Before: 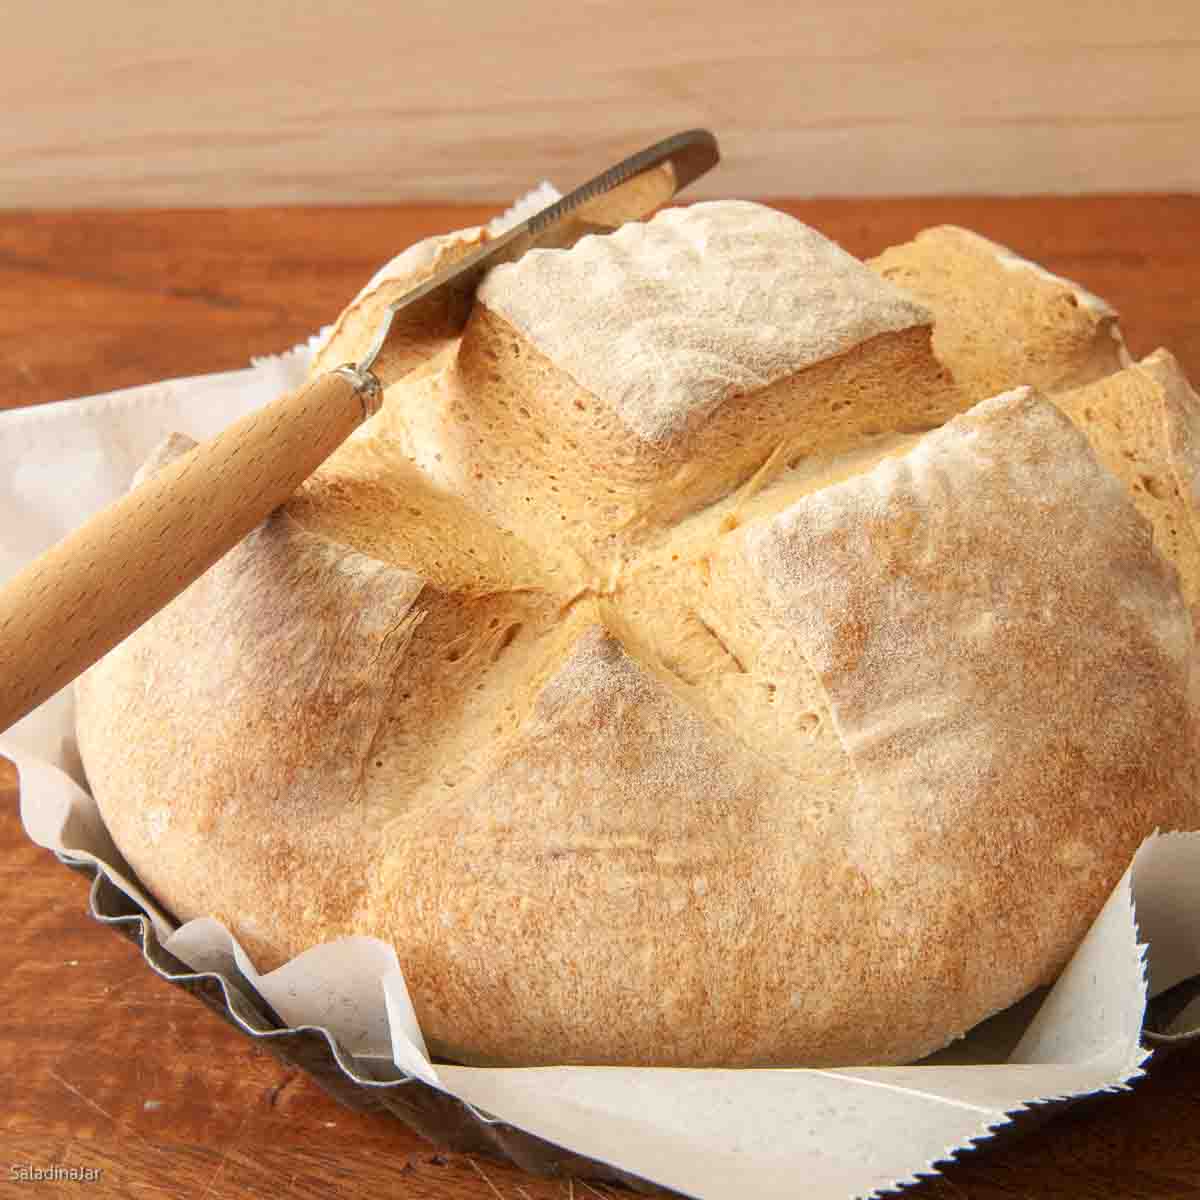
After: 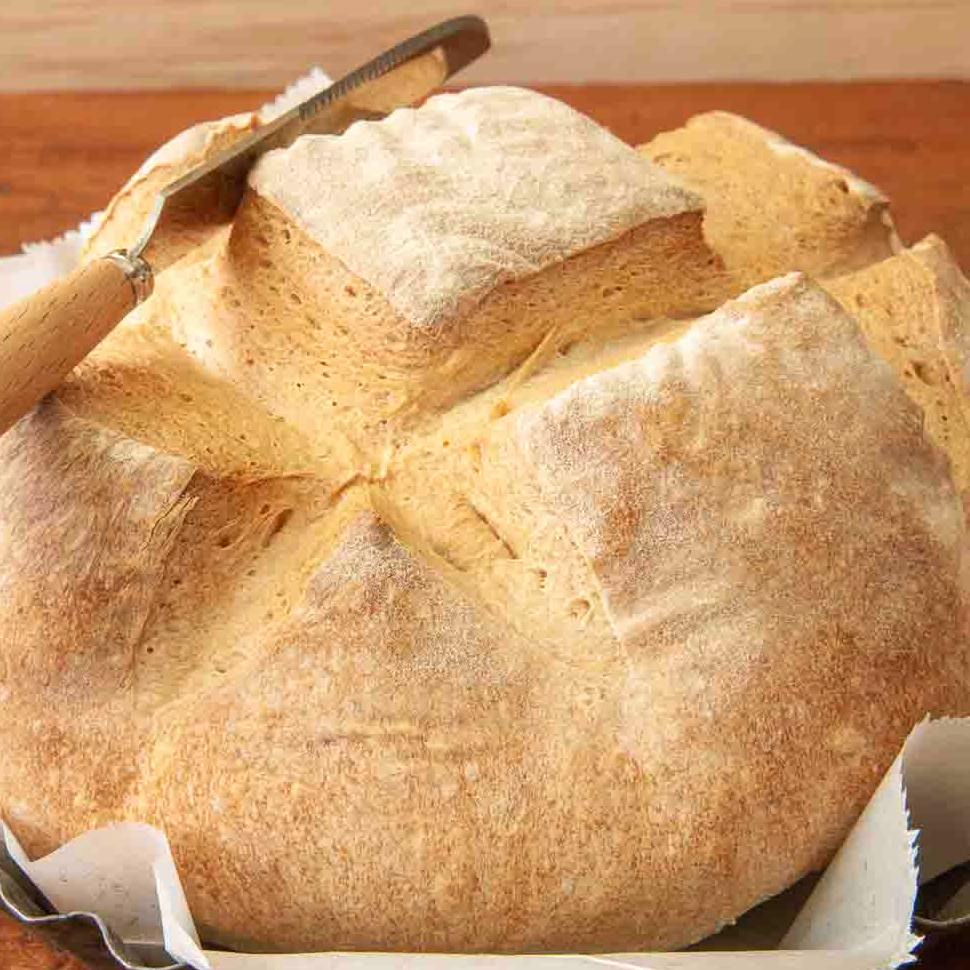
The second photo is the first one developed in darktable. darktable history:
crop: left 19.159%, top 9.58%, bottom 9.58%
velvia: strength 15%
